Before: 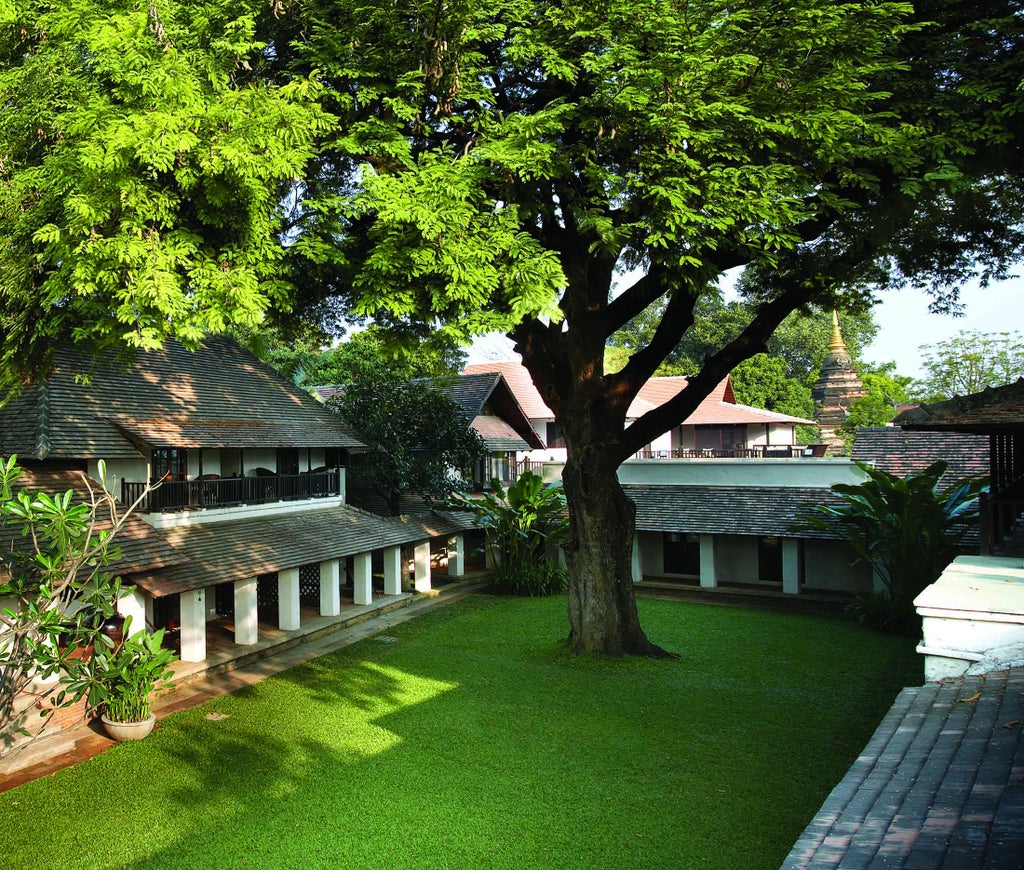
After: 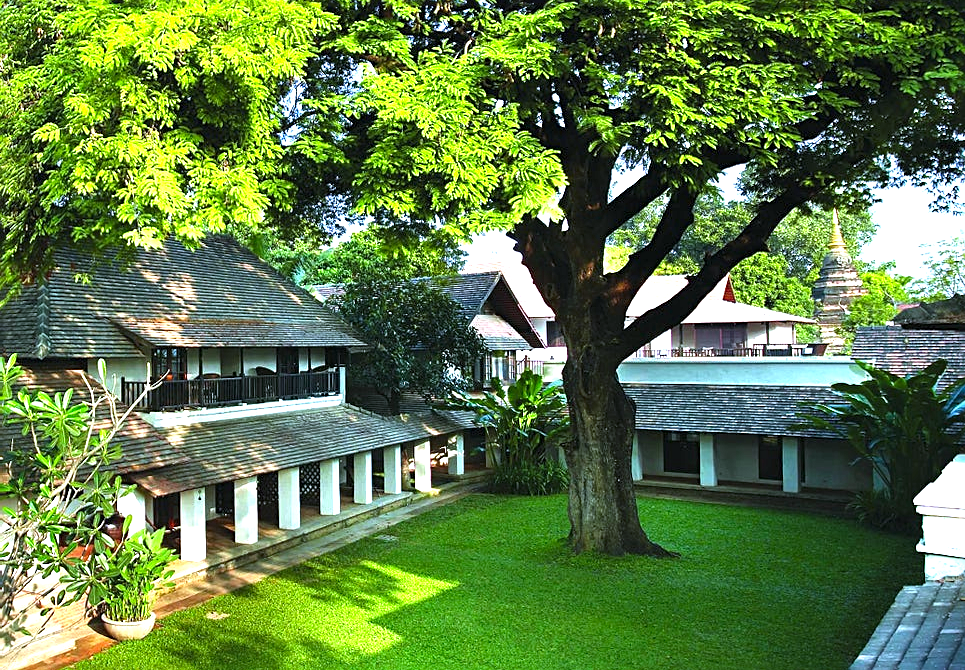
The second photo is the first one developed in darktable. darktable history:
crop and rotate: angle 0.03°, top 11.643%, right 5.651%, bottom 11.189%
exposure: black level correction 0, exposure 1.1 EV, compensate exposure bias true, compensate highlight preservation false
sharpen: radius 2.167, amount 0.381, threshold 0
color correction: saturation 1.1
white balance: red 0.931, blue 1.11
